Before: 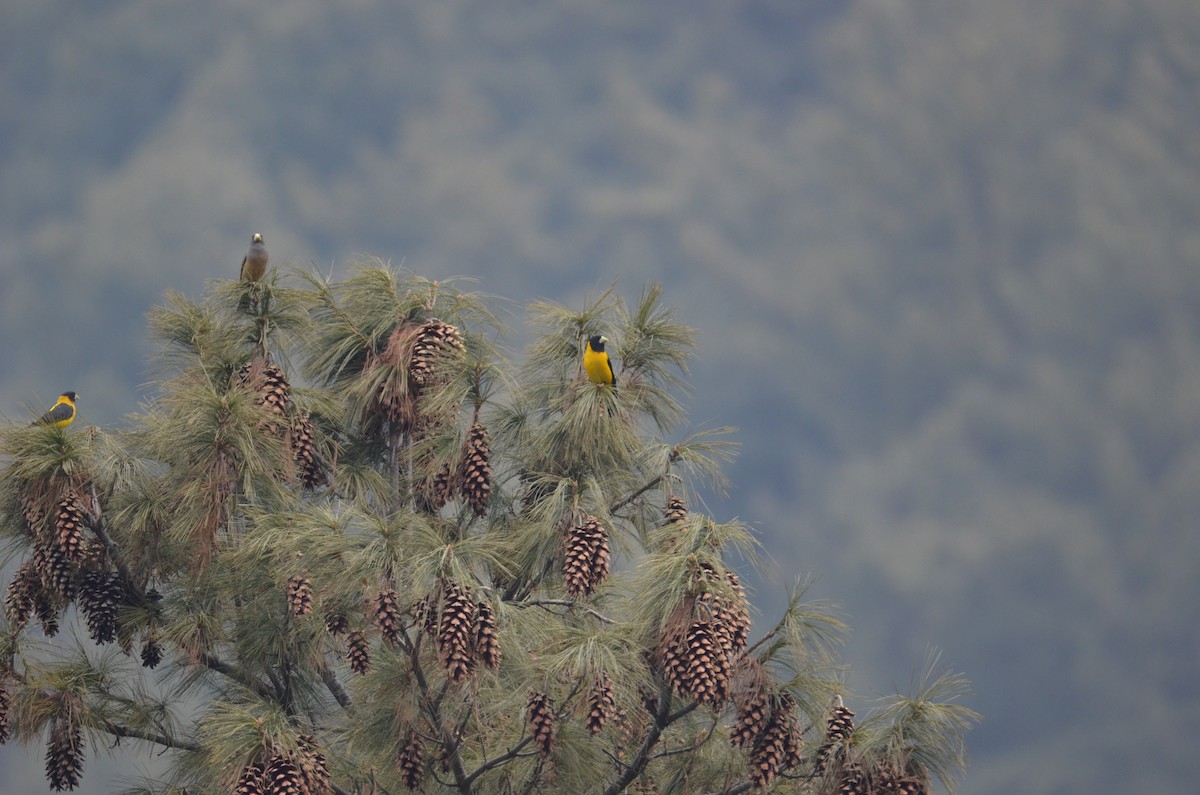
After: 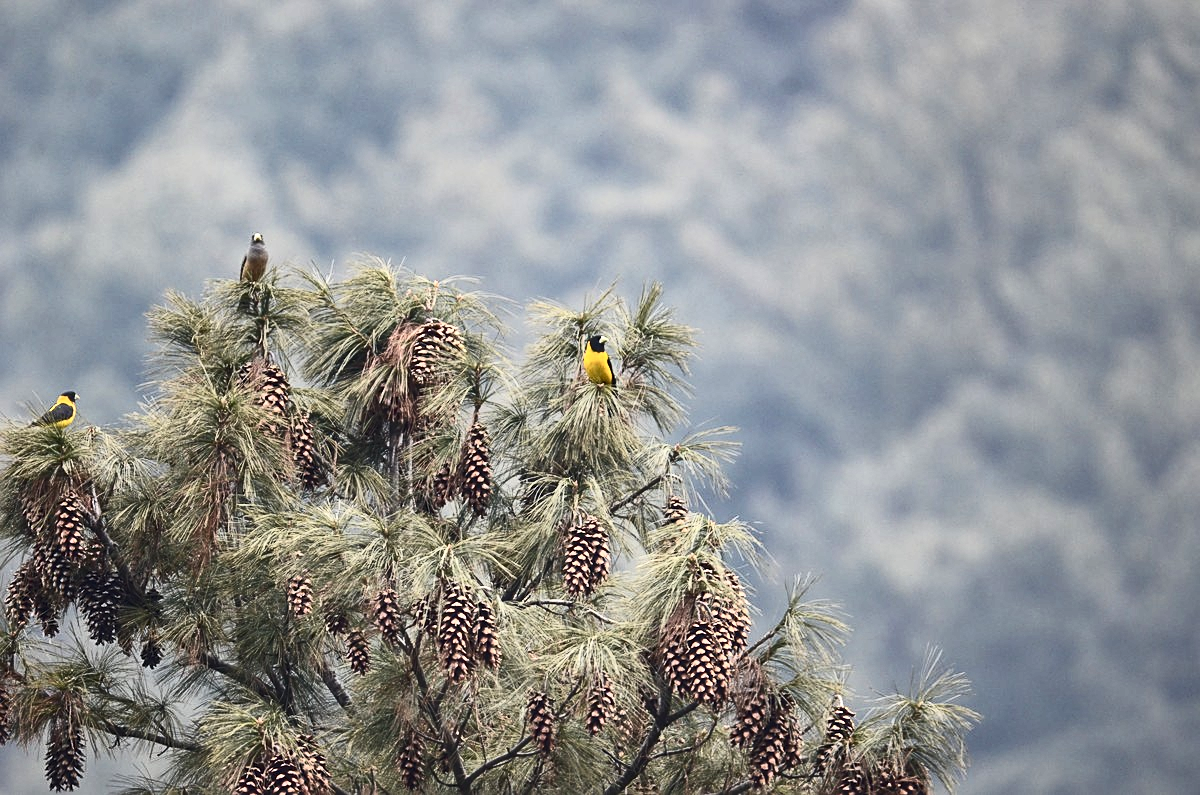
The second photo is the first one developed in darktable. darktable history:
contrast brightness saturation: contrast 0.64, brightness 0.349, saturation 0.143
exposure: compensate highlight preservation false
local contrast: highlights 105%, shadows 102%, detail 119%, midtone range 0.2
sharpen: on, module defaults
